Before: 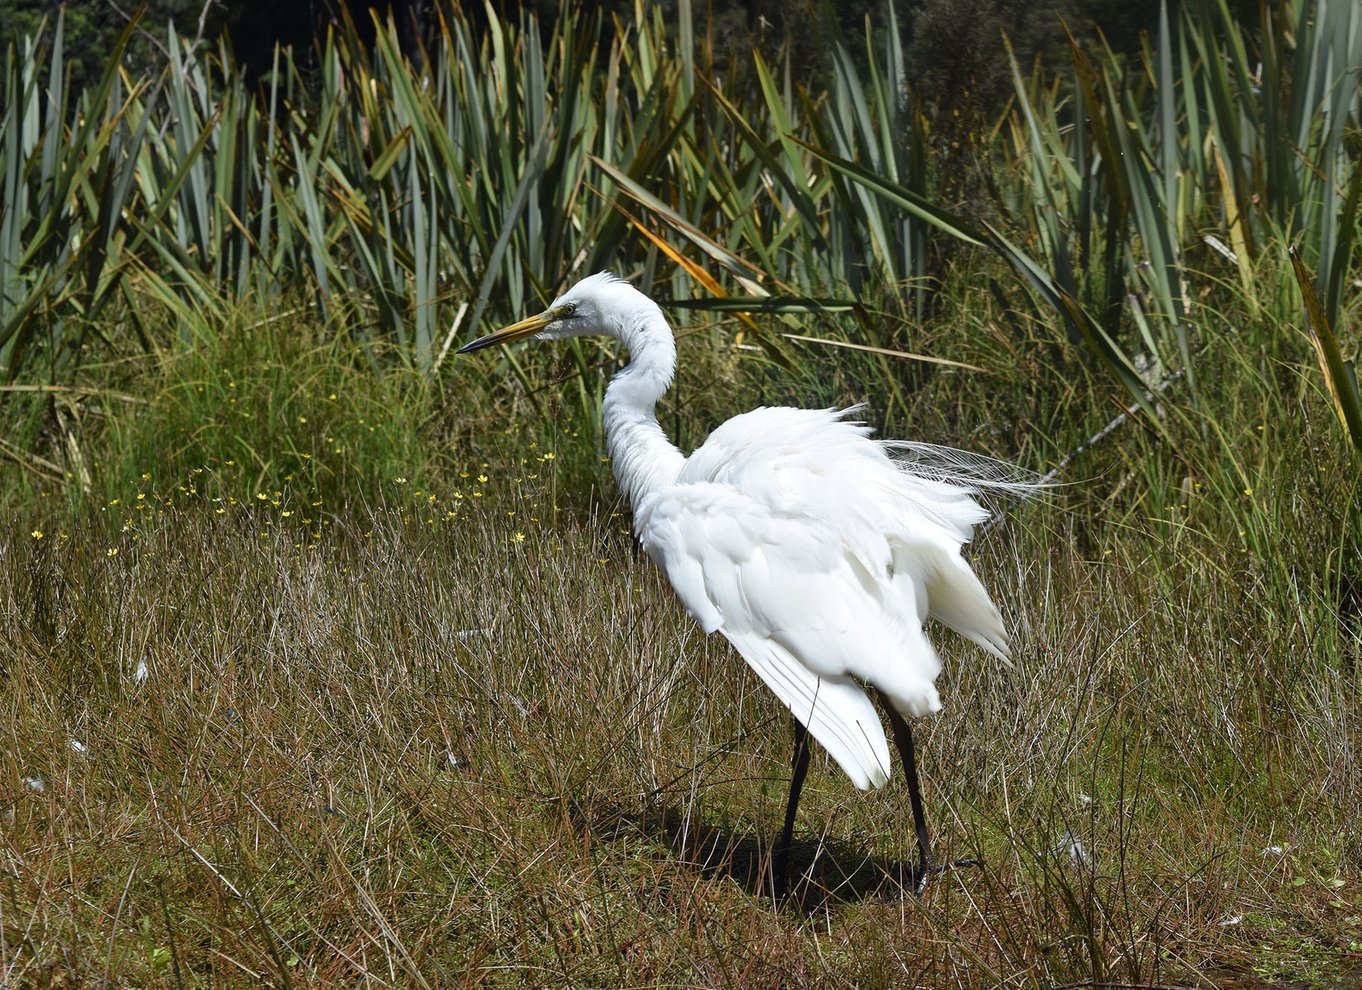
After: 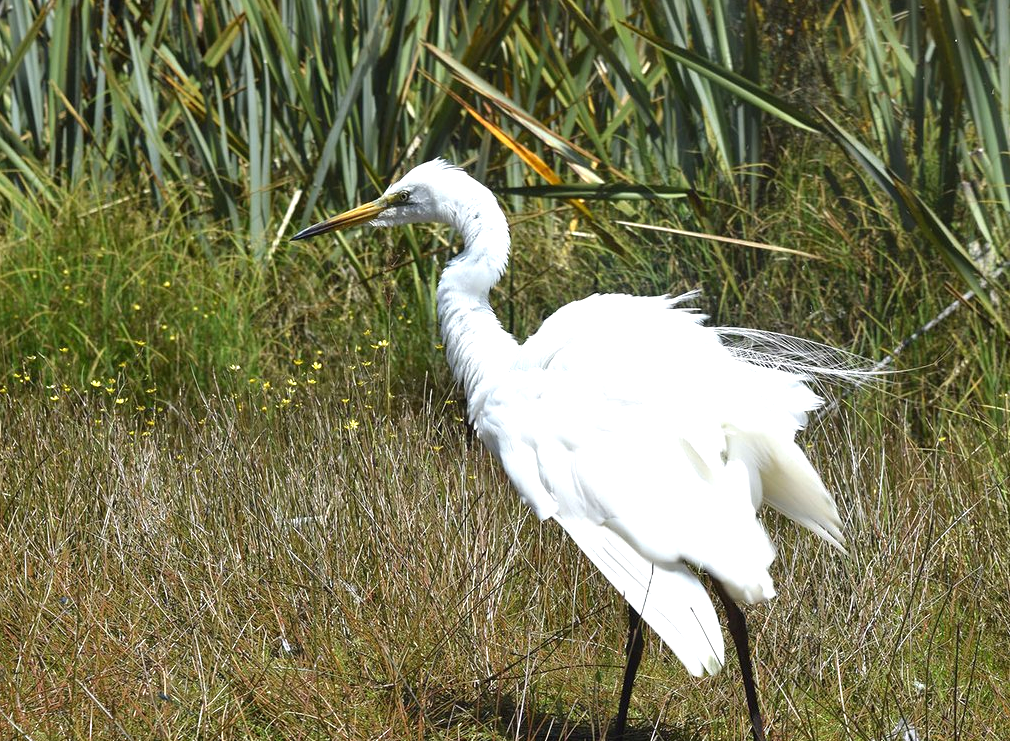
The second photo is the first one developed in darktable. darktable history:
exposure: exposure 0.67 EV, compensate exposure bias true, compensate highlight preservation false
crop and rotate: left 12.217%, top 11.427%, right 13.593%, bottom 13.697%
local contrast: mode bilateral grid, contrast 99, coarseness 99, detail 92%, midtone range 0.2
